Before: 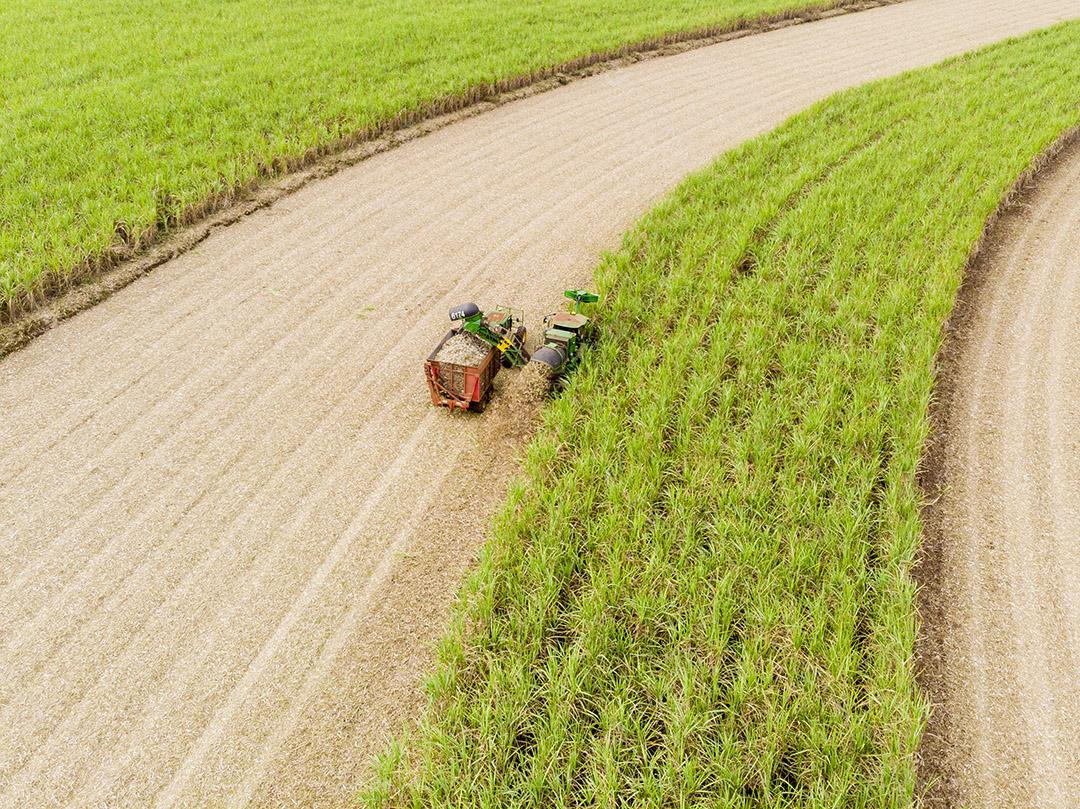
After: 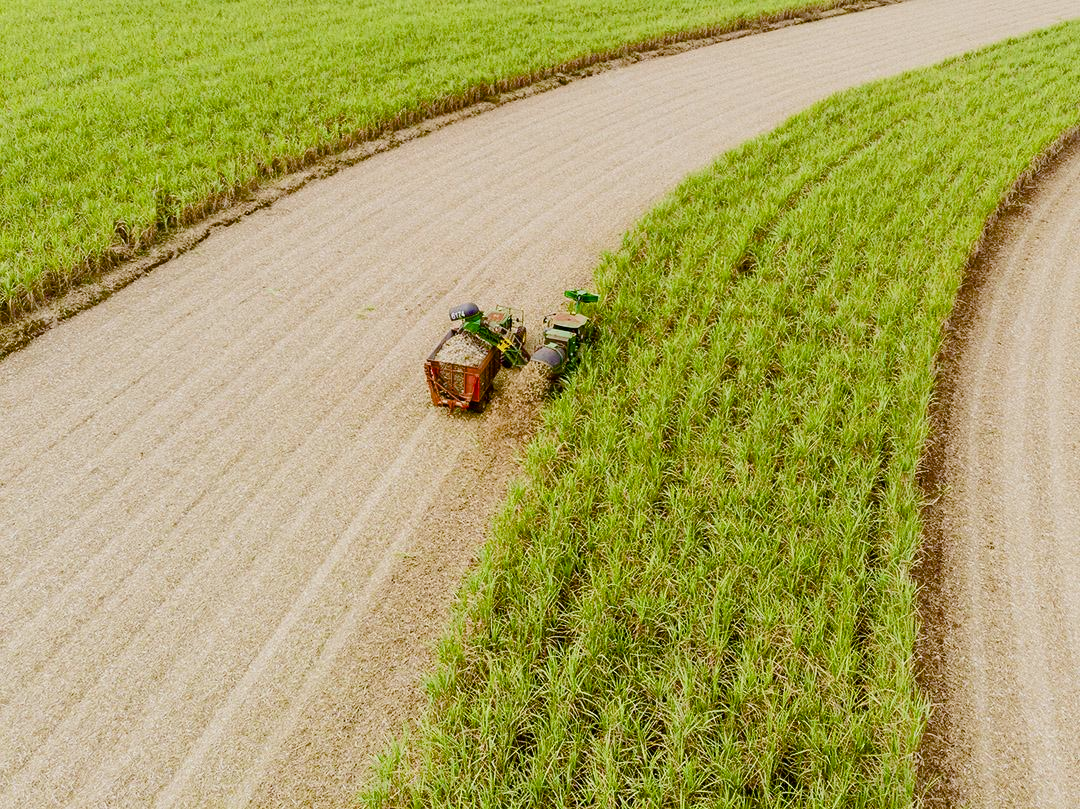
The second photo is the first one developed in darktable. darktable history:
color balance rgb: shadows lift › luminance -19.927%, global offset › hue 168.99°, perceptual saturation grading › global saturation 19.71%, perceptual saturation grading › highlights -25.75%, perceptual saturation grading › shadows 49.398%, global vibrance -8.743%, contrast -12.734%, saturation formula JzAzBz (2021)
